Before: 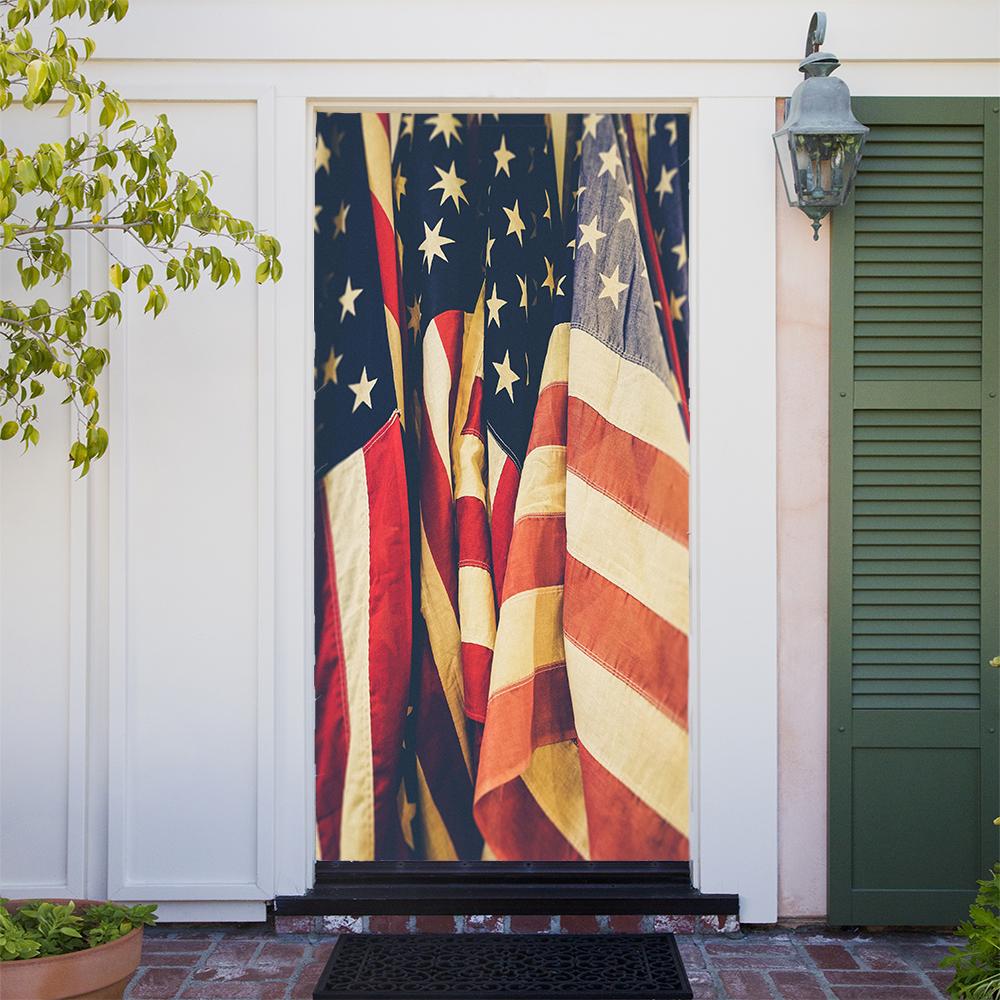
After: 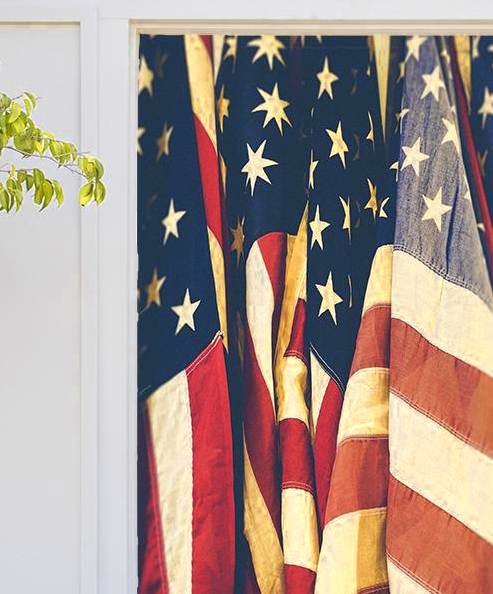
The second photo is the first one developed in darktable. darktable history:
color zones: curves: ch0 [(0, 0.485) (0.178, 0.476) (0.261, 0.623) (0.411, 0.403) (0.708, 0.603) (0.934, 0.412)]; ch1 [(0.003, 0.485) (0.149, 0.496) (0.229, 0.584) (0.326, 0.551) (0.484, 0.262) (0.757, 0.643)]
crop: left 17.74%, top 7.835%, right 32.926%, bottom 32.708%
